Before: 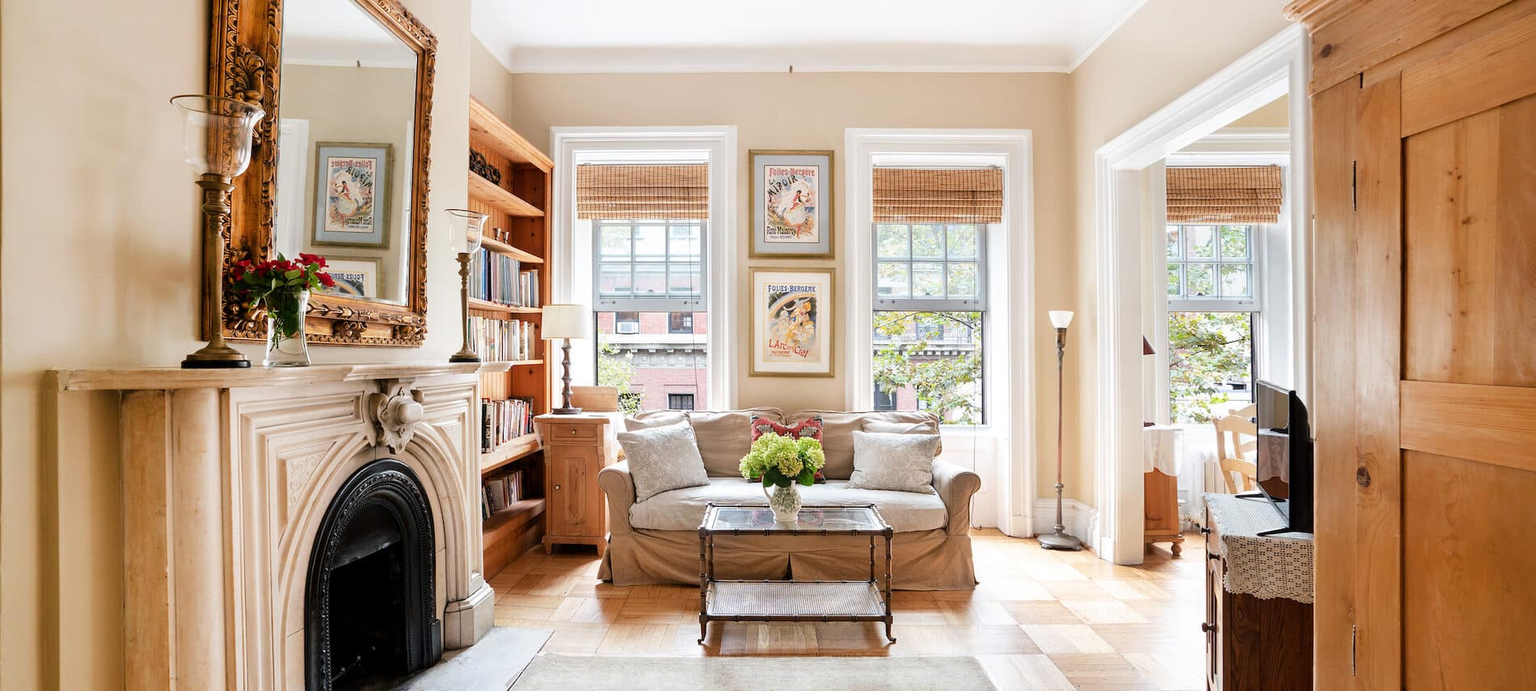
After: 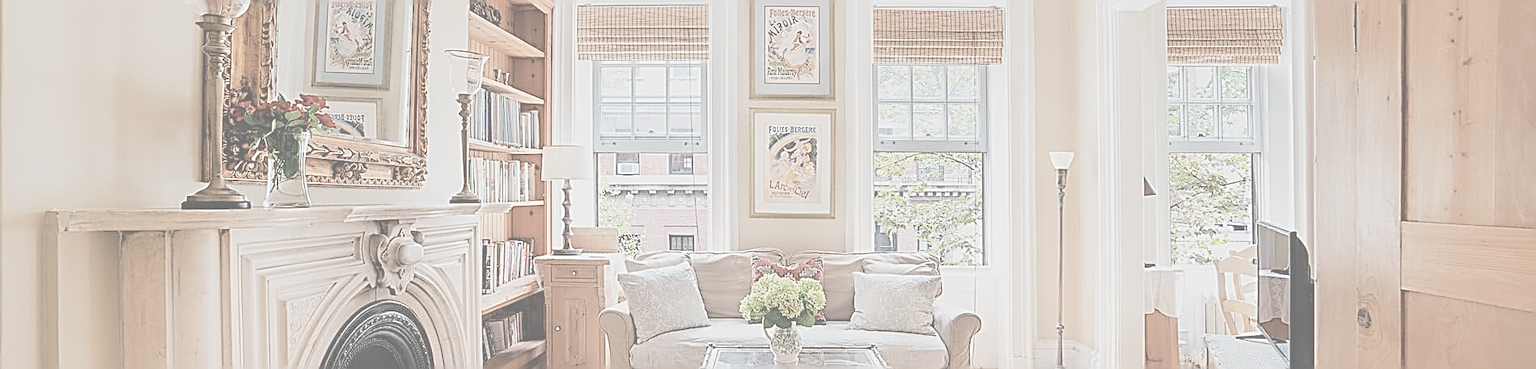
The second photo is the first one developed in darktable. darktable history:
sharpen: amount 2
velvia: strength 44.79%
contrast brightness saturation: contrast -0.321, brightness 0.754, saturation -0.799
crop and rotate: top 23.142%, bottom 23.405%
